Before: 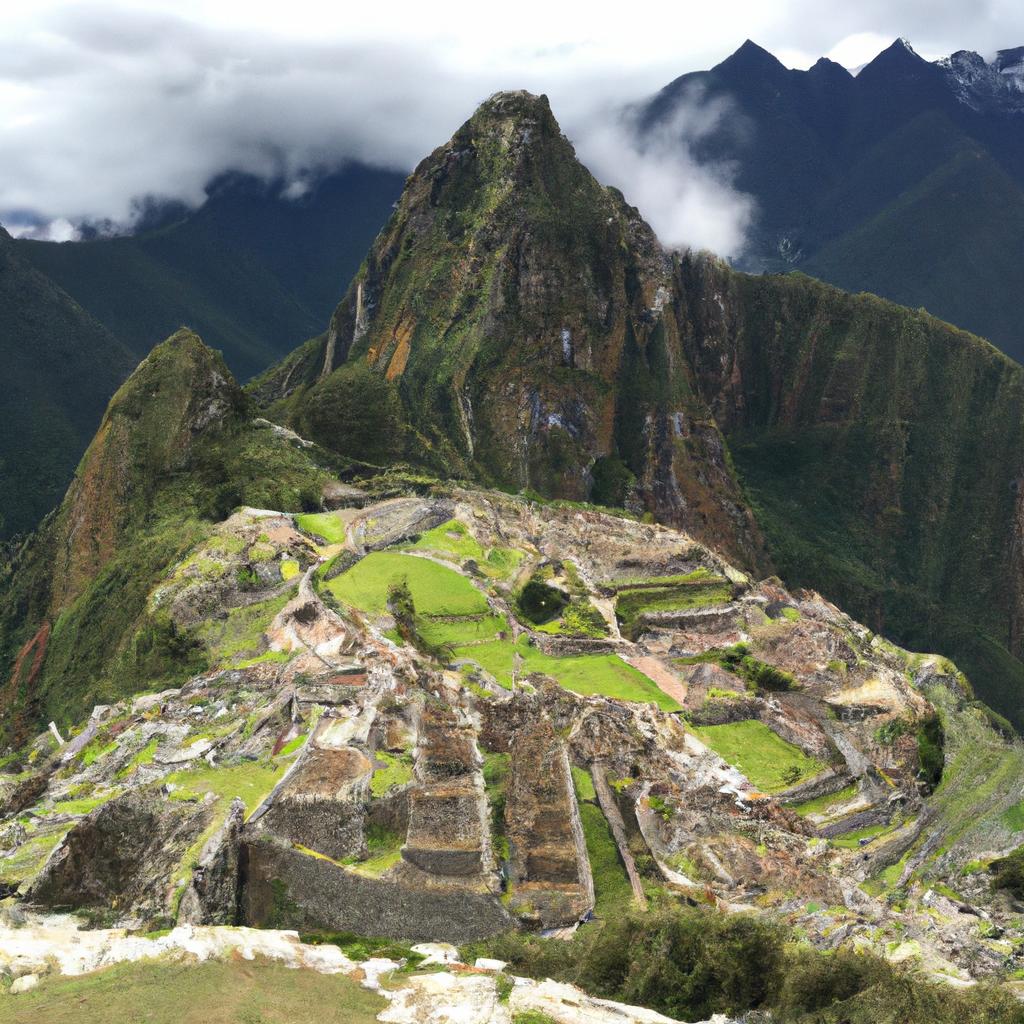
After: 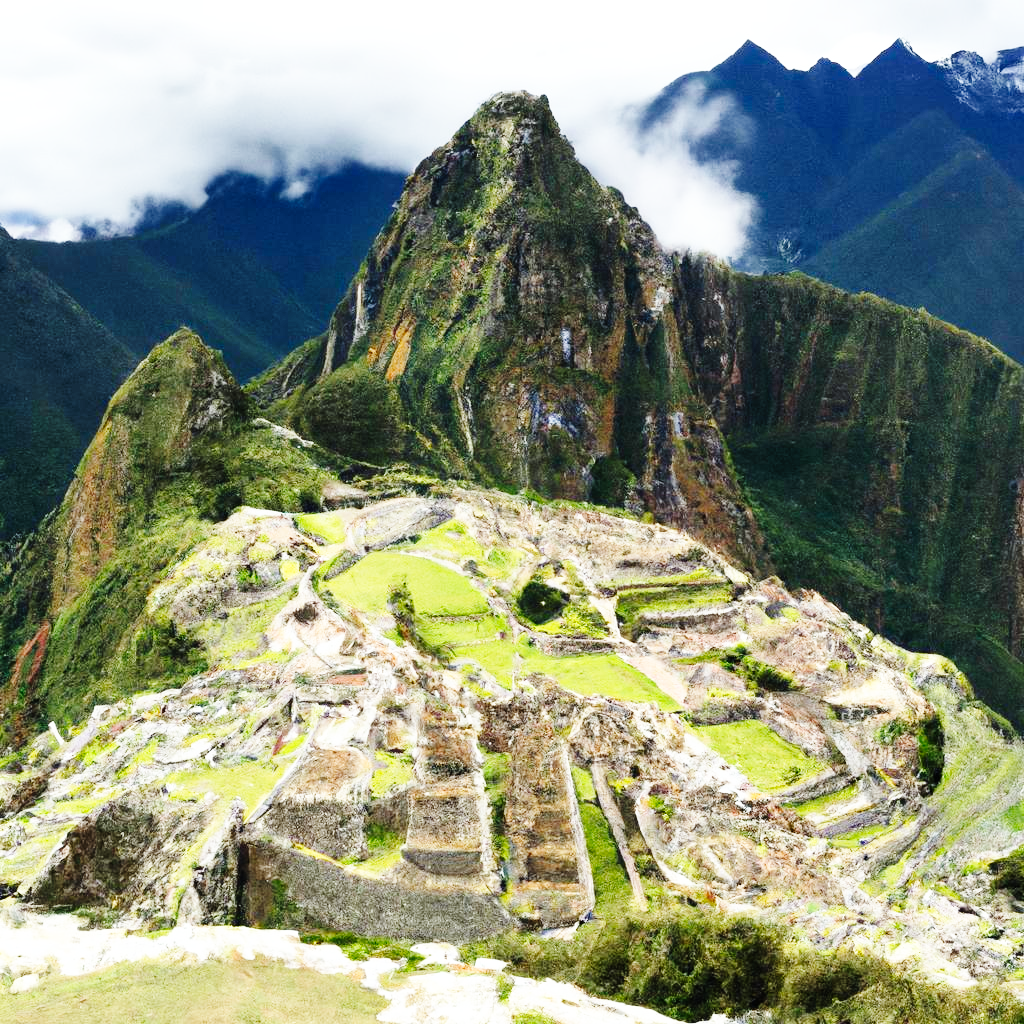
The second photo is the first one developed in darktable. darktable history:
white balance: red 0.978, blue 0.999
base curve: curves: ch0 [(0, 0) (0, 0) (0.002, 0.001) (0.008, 0.003) (0.019, 0.011) (0.037, 0.037) (0.064, 0.11) (0.102, 0.232) (0.152, 0.379) (0.216, 0.524) (0.296, 0.665) (0.394, 0.789) (0.512, 0.881) (0.651, 0.945) (0.813, 0.986) (1, 1)], preserve colors none
